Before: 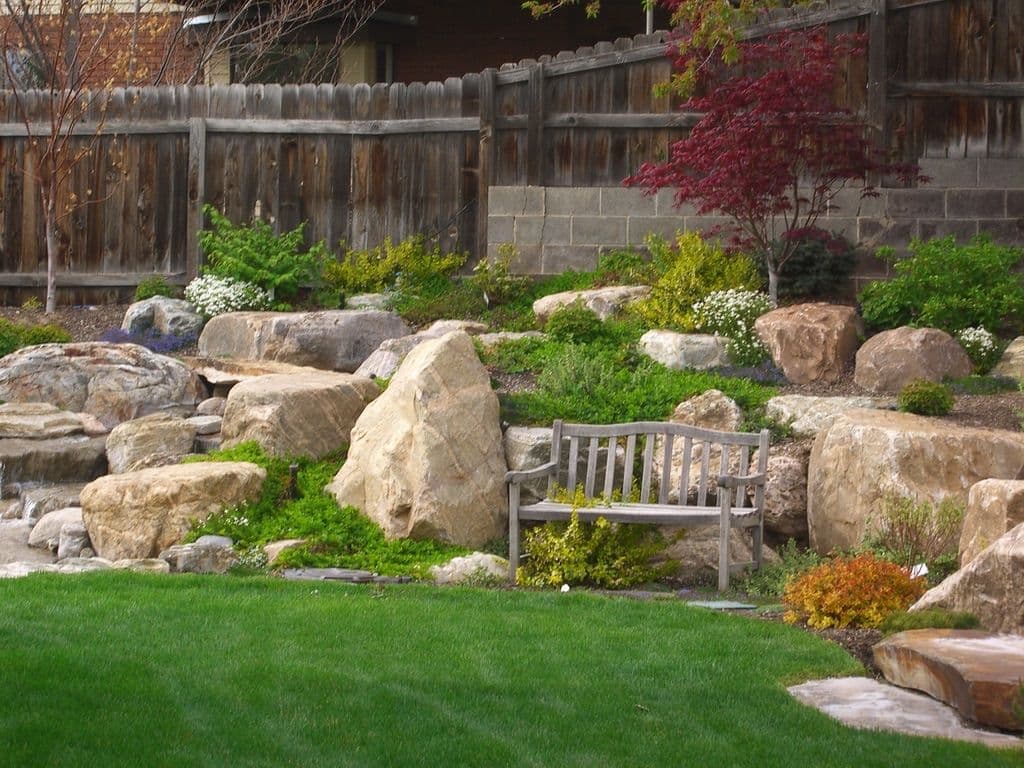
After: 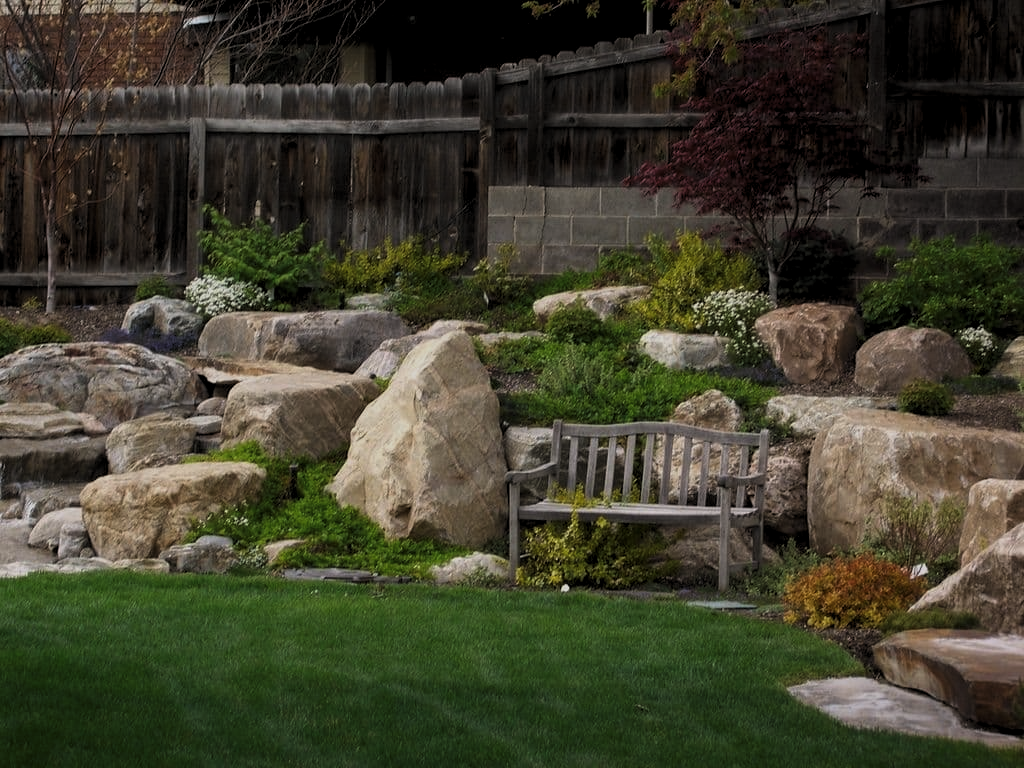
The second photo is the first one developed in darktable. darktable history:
exposure: exposure -0.462 EV, compensate highlight preservation false
levels: levels [0.116, 0.574, 1]
